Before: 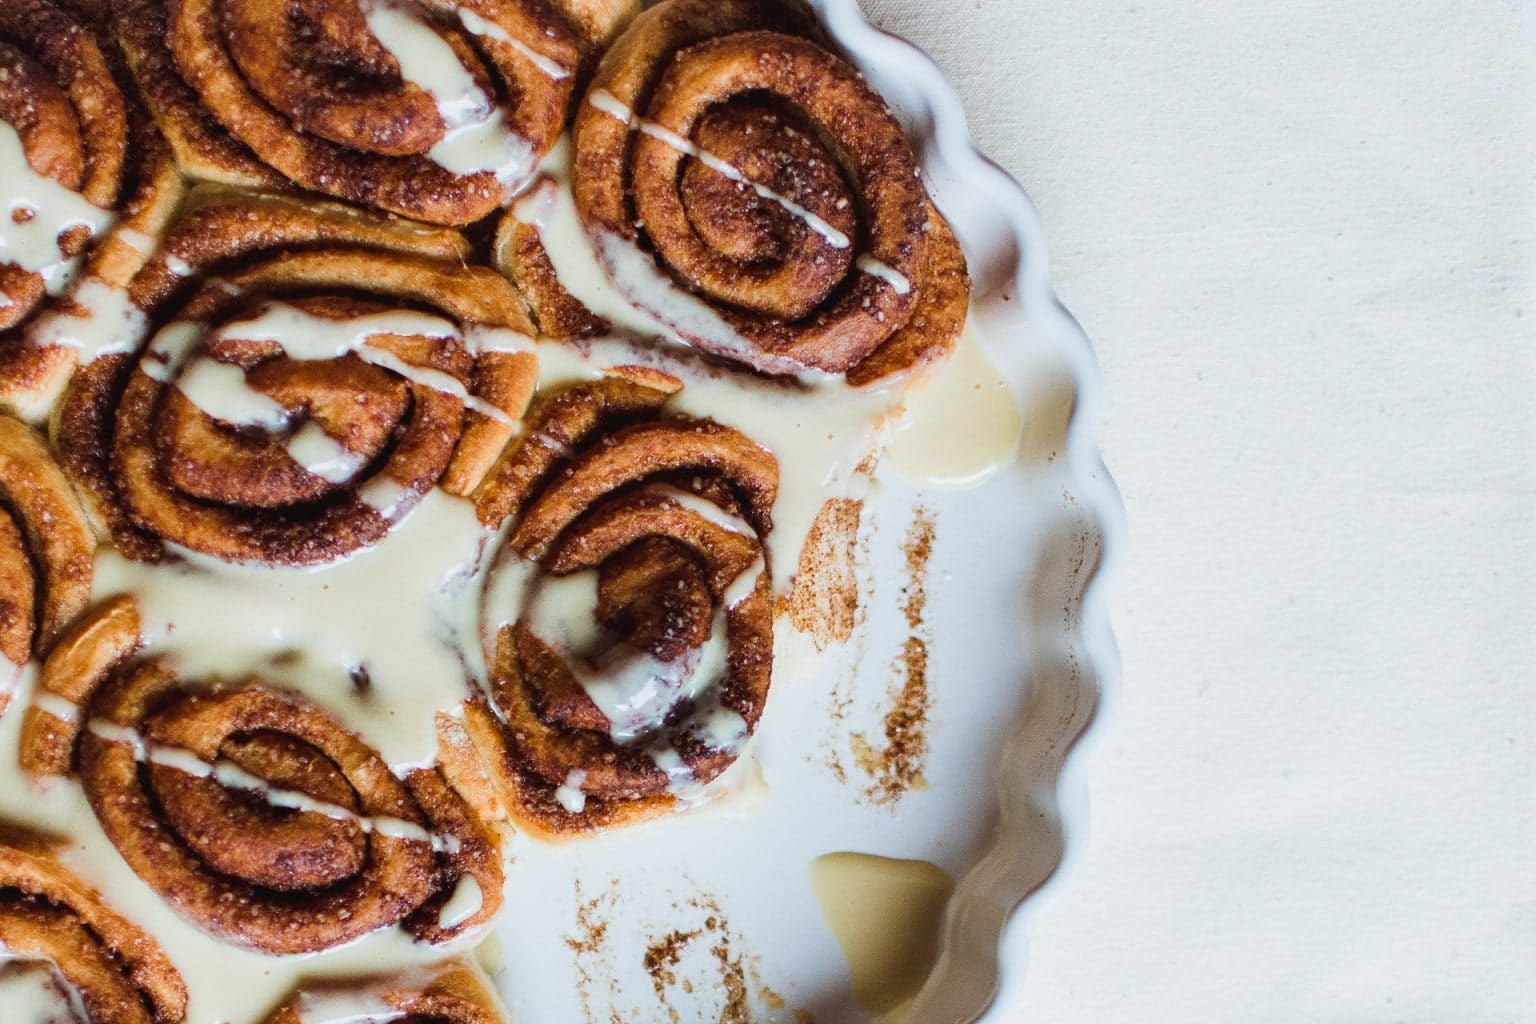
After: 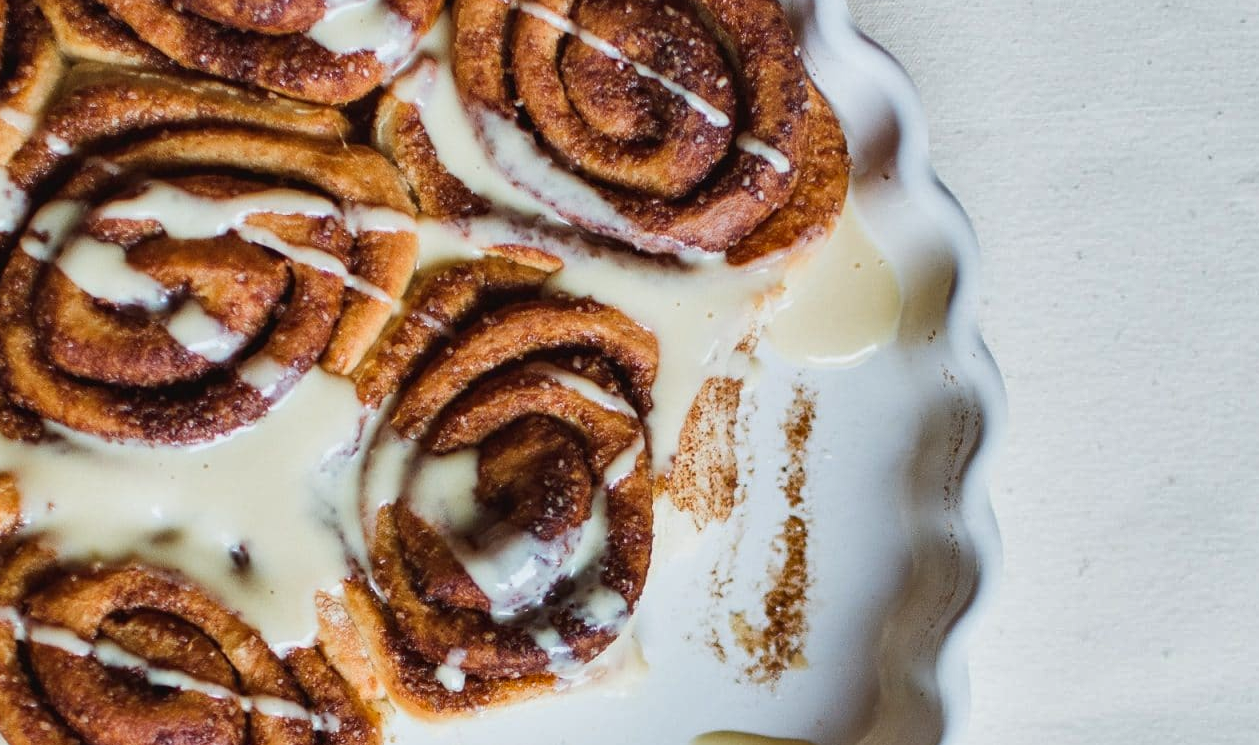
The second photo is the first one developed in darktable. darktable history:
crop: left 7.856%, top 11.836%, right 10.12%, bottom 15.387%
shadows and highlights: shadows 40, highlights -54, highlights color adjustment 46%, low approximation 0.01, soften with gaussian
